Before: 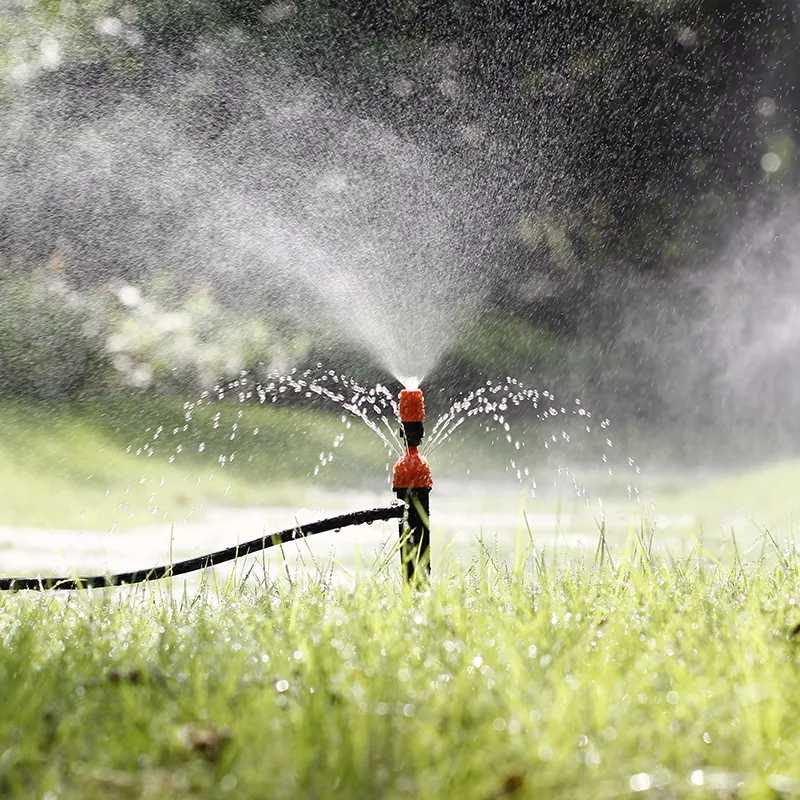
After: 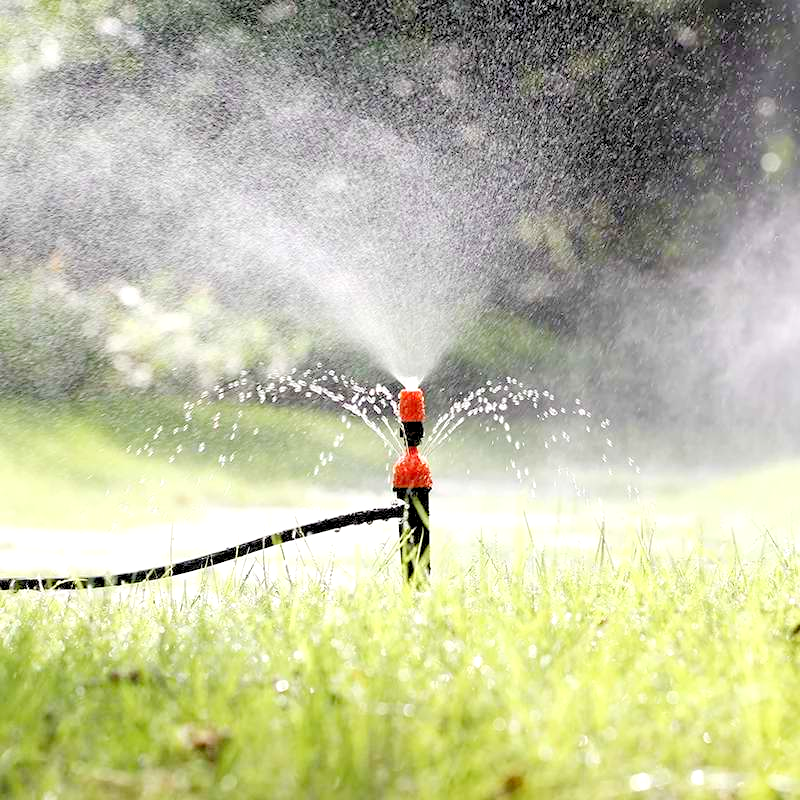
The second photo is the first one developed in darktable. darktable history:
exposure: exposure 0.2 EV, compensate highlight preservation false
levels: levels [0.072, 0.414, 0.976]
